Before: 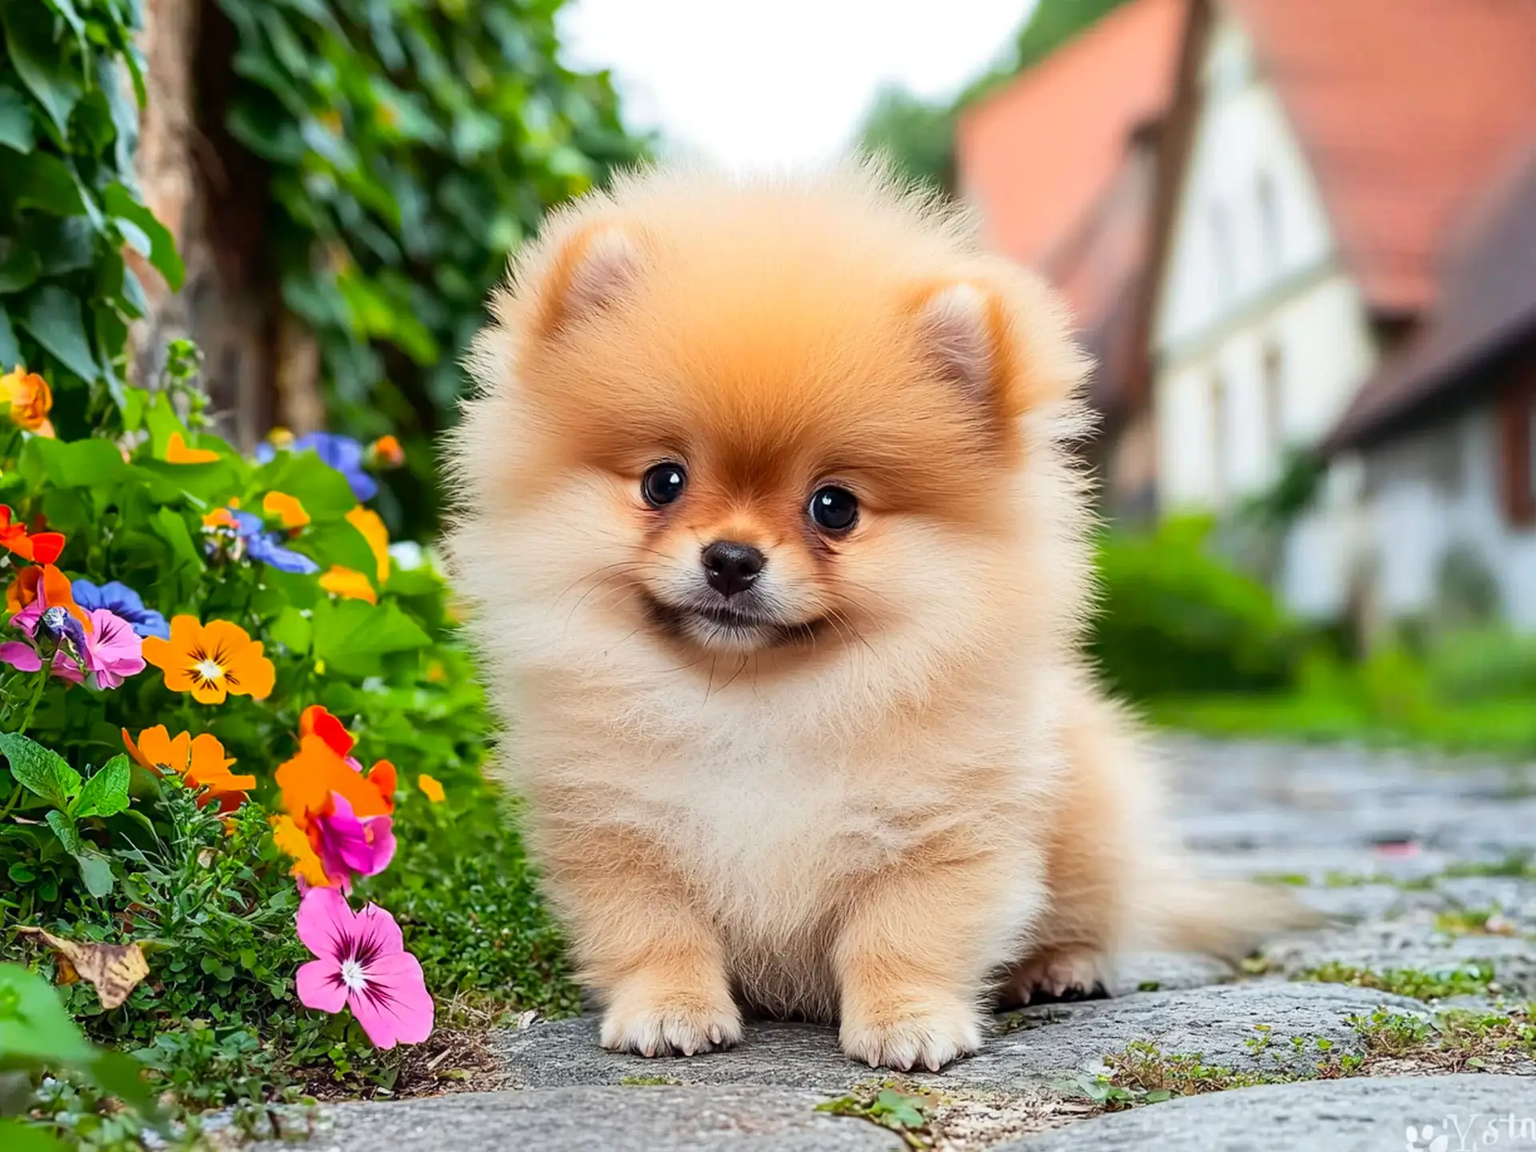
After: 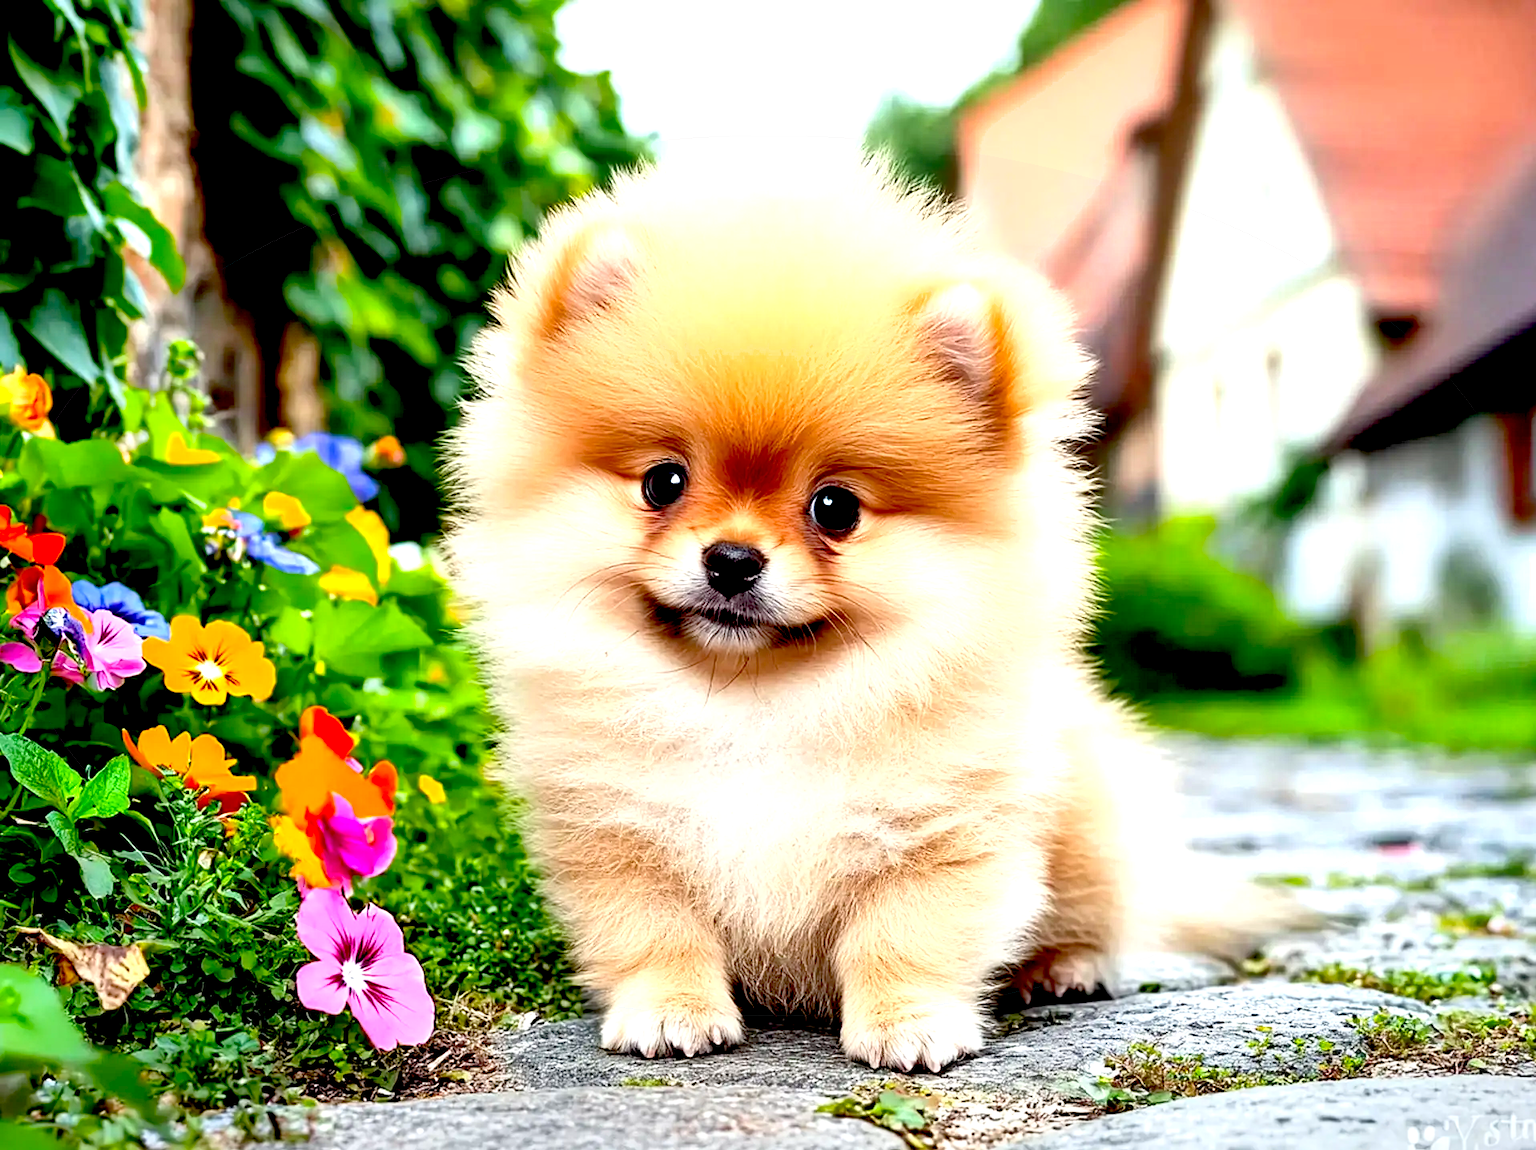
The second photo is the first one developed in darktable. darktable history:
crop: bottom 0.077%
exposure: black level correction 0.033, exposure 0.904 EV, compensate exposure bias true, compensate highlight preservation false
shadows and highlights: radius 126.36, shadows 30.43, highlights -31.2, shadows color adjustment 97.67%, low approximation 0.01, soften with gaussian
vignetting: fall-off start 99.11%, fall-off radius 100.91%, saturation 0.054, width/height ratio 1.423, unbound false
